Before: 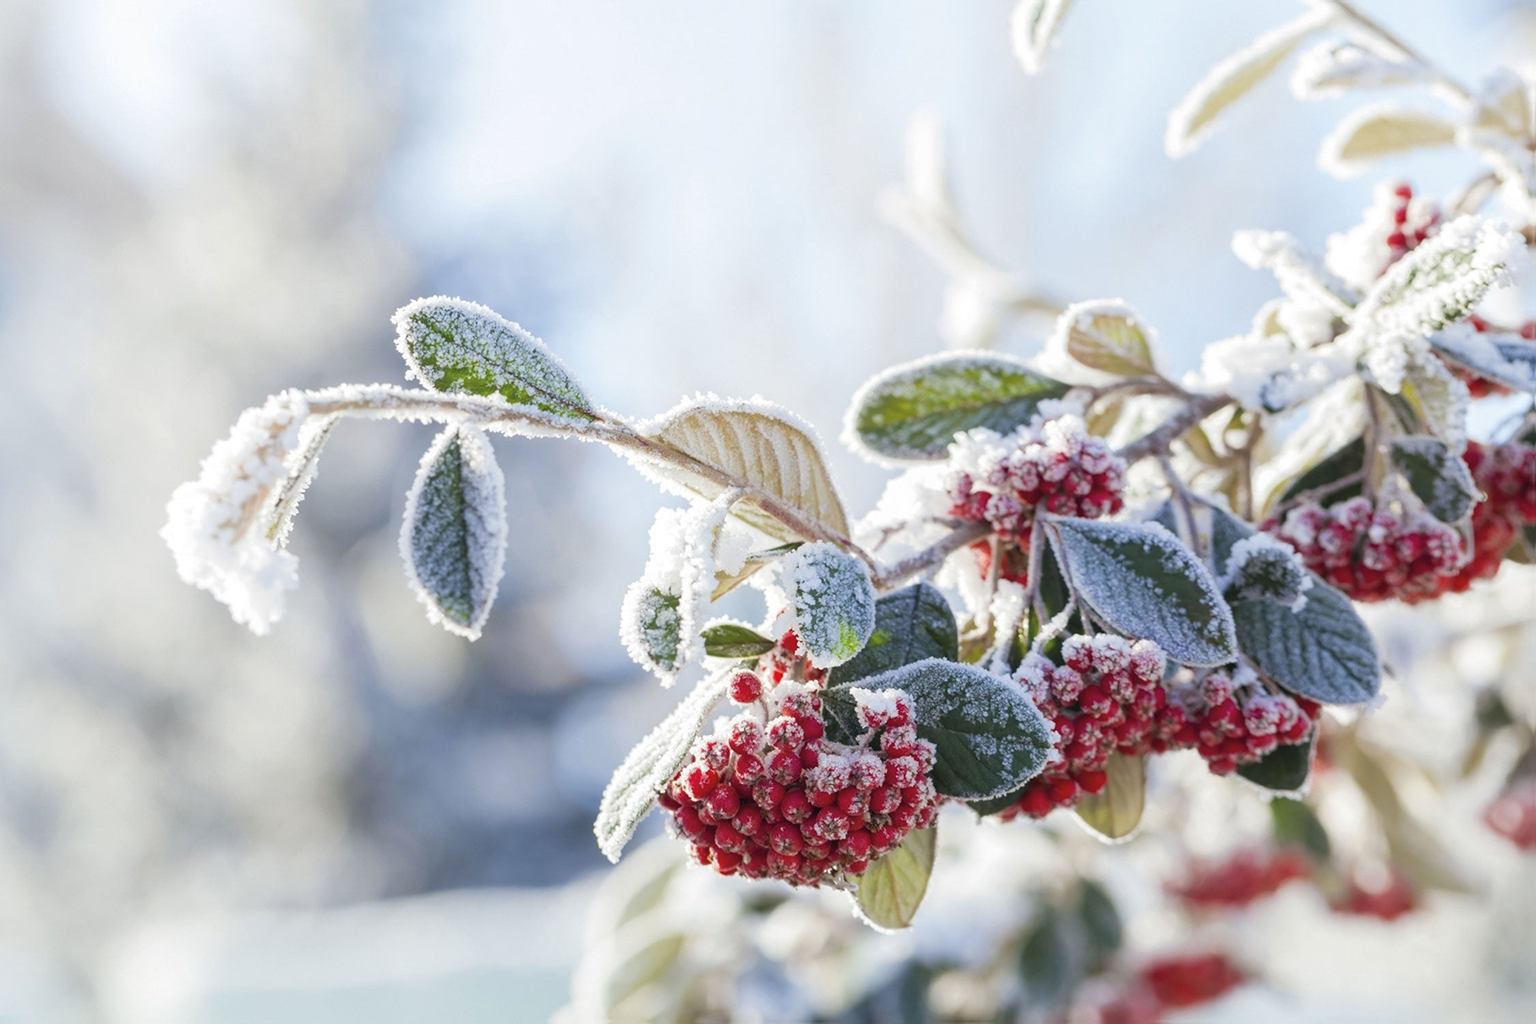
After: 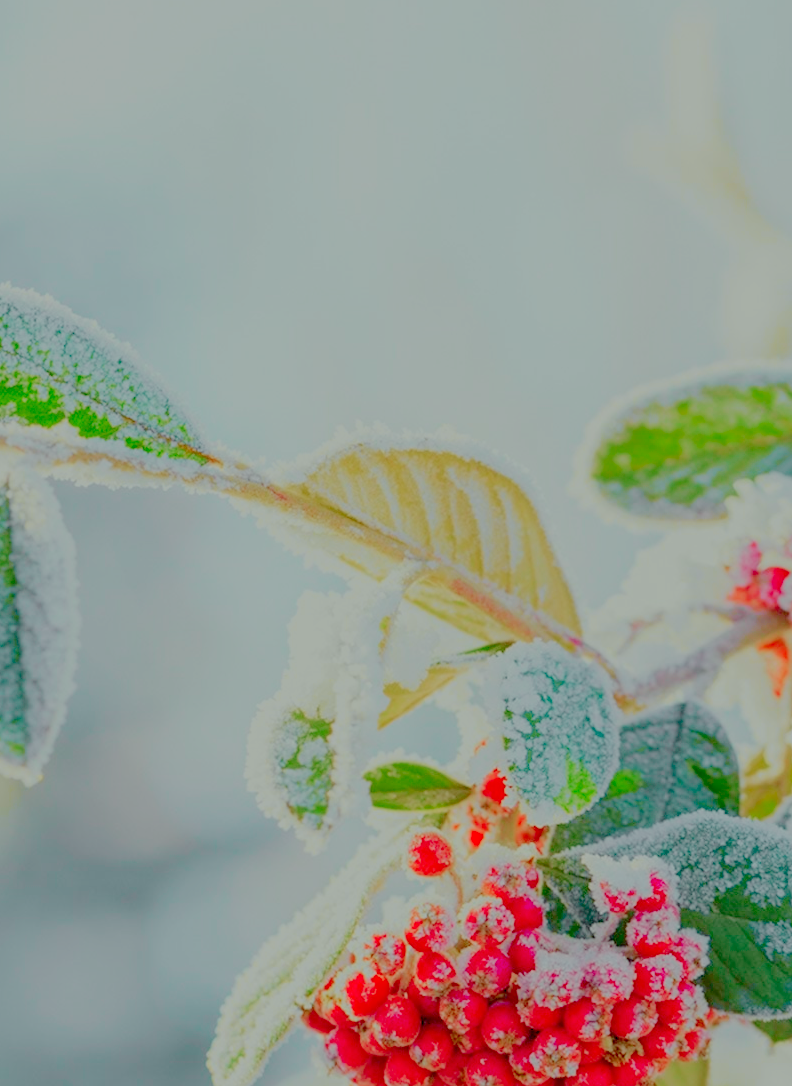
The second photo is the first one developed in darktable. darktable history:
filmic rgb: white relative exposure 8 EV, threshold 3 EV, structure ↔ texture 100%, target black luminance 0%, hardness 2.44, latitude 76.53%, contrast 0.562, shadows ↔ highlights balance 0%, preserve chrominance no, color science v4 (2020), iterations of high-quality reconstruction 10, type of noise poissonian, enable highlight reconstruction true
exposure: exposure 0.207 EV, compensate highlight preservation false
tone curve: curves: ch0 [(0, 0) (0.402, 0.473) (0.673, 0.68) (0.899, 0.832) (0.999, 0.903)]; ch1 [(0, 0) (0.379, 0.262) (0.464, 0.425) (0.498, 0.49) (0.507, 0.5) (0.53, 0.532) (0.582, 0.583) (0.68, 0.672) (0.791, 0.748) (1, 0.896)]; ch2 [(0, 0) (0.199, 0.414) (0.438, 0.49) (0.496, 0.501) (0.515, 0.546) (0.577, 0.605) (0.632, 0.649) (0.717, 0.727) (0.845, 0.855) (0.998, 0.977)], color space Lab, independent channels, preserve colors none
crop and rotate: left 29.476%, top 10.214%, right 35.32%, bottom 17.333%
color correction: saturation 2.15
